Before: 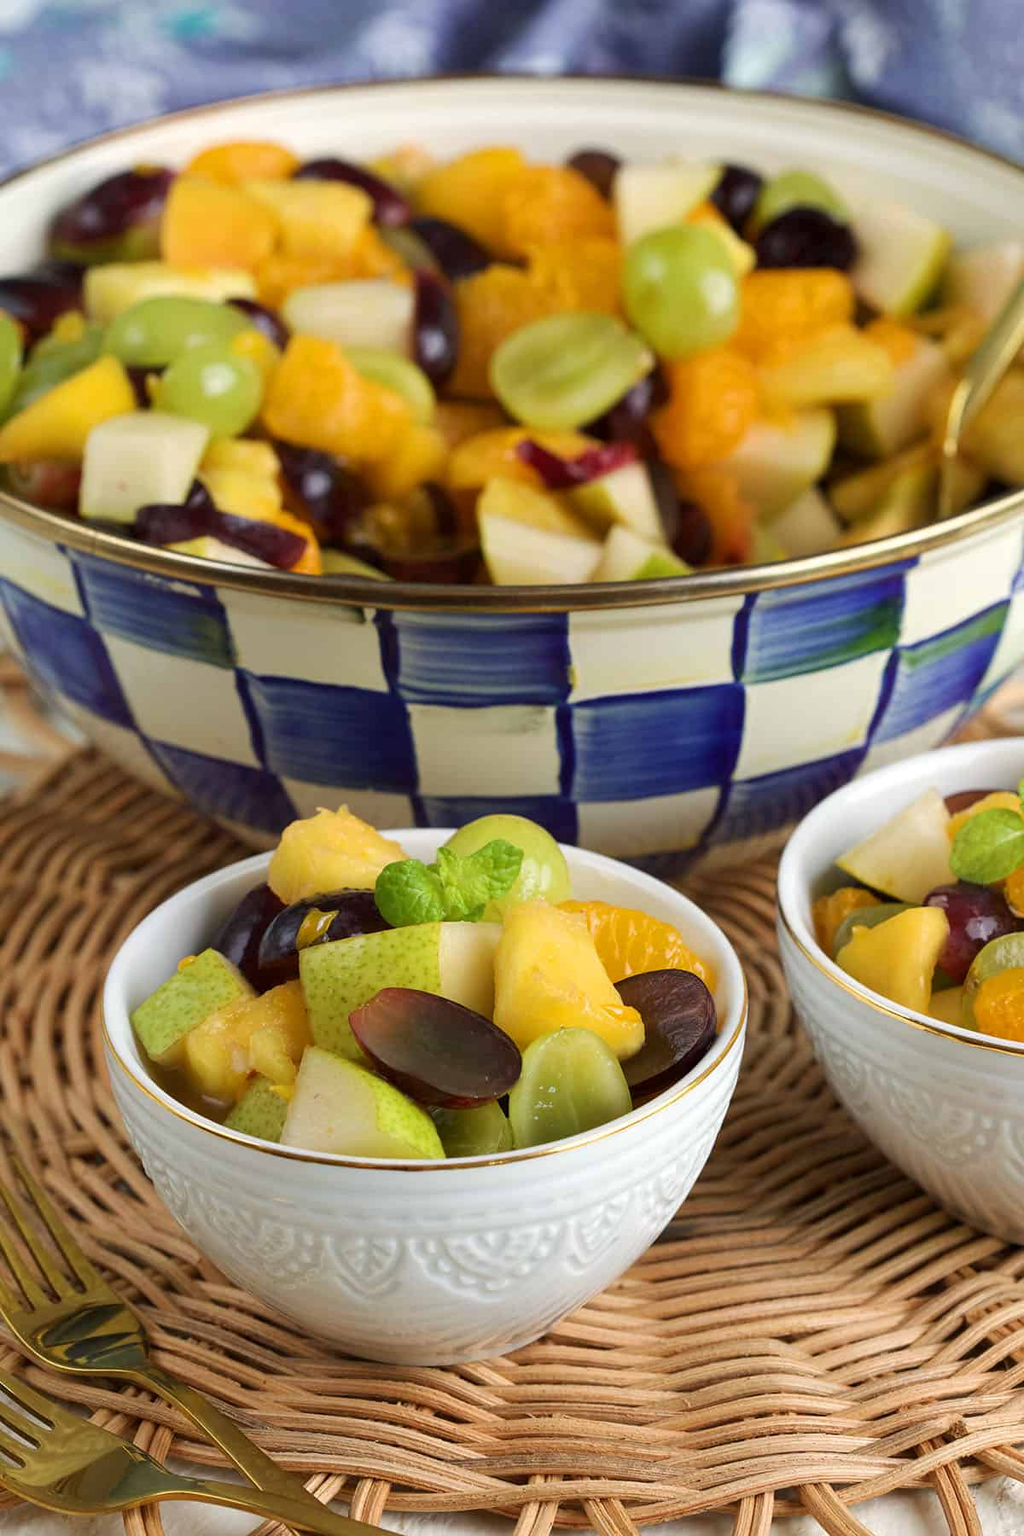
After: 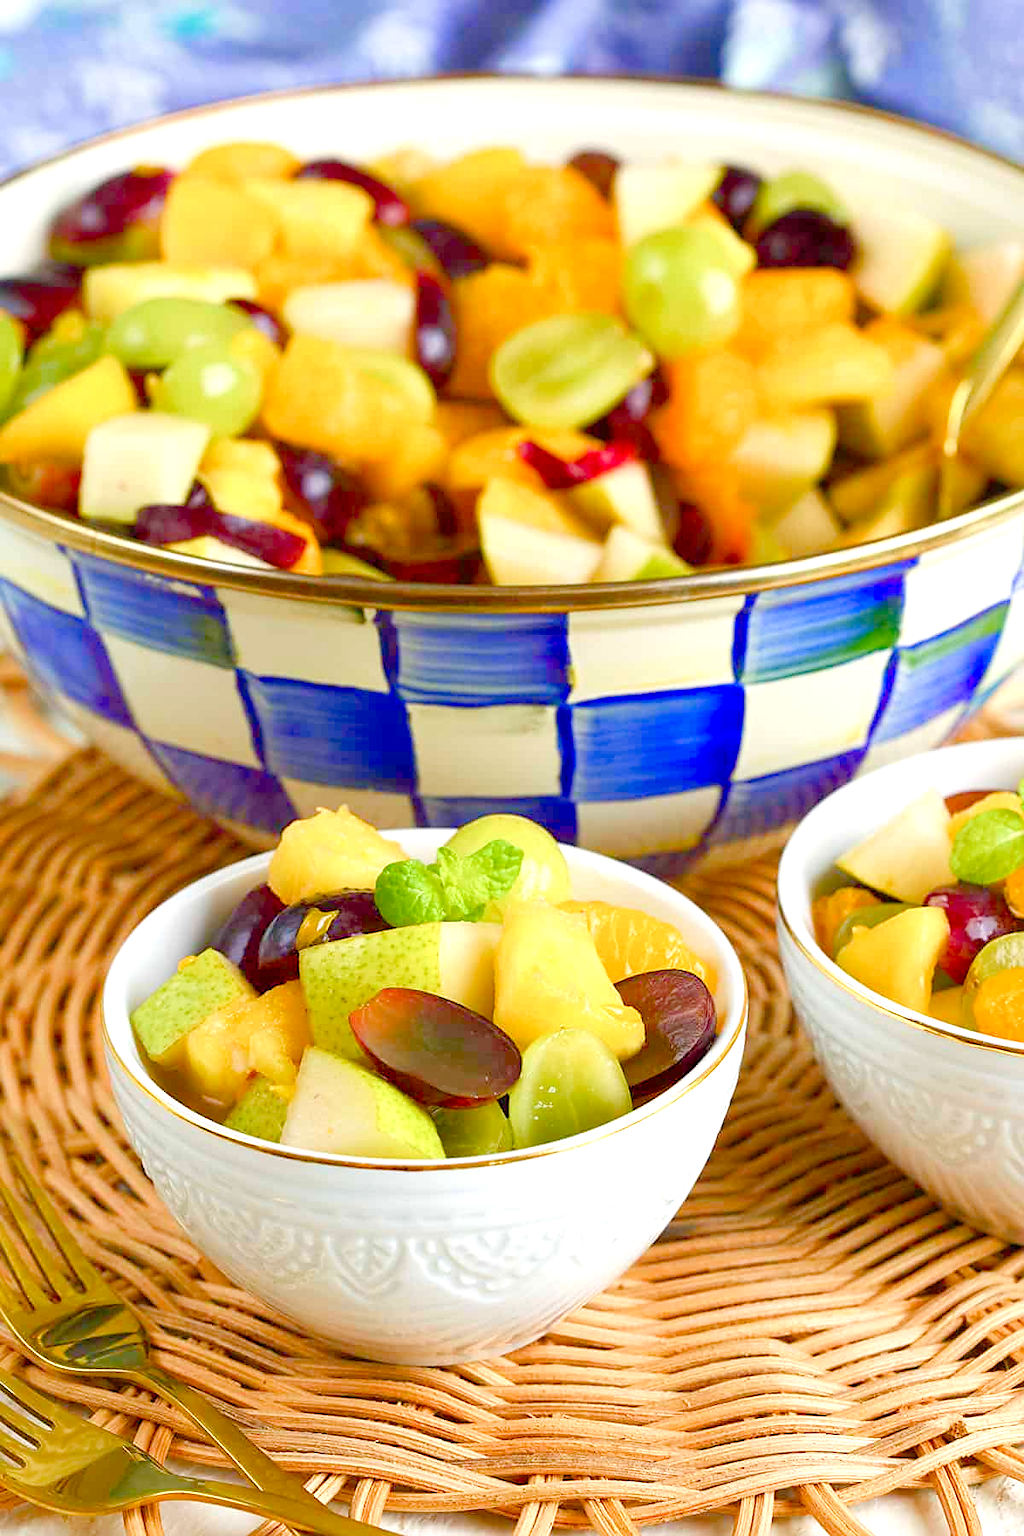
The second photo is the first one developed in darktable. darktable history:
white balance: red 1, blue 1
sharpen: radius 1.864, amount 0.398, threshold 1.271
color balance rgb: perceptual saturation grading › global saturation 25%, perceptual saturation grading › highlights -50%, perceptual saturation grading › shadows 30%, perceptual brilliance grading › global brilliance 12%, global vibrance 20%
levels: levels [0, 0.397, 0.955]
